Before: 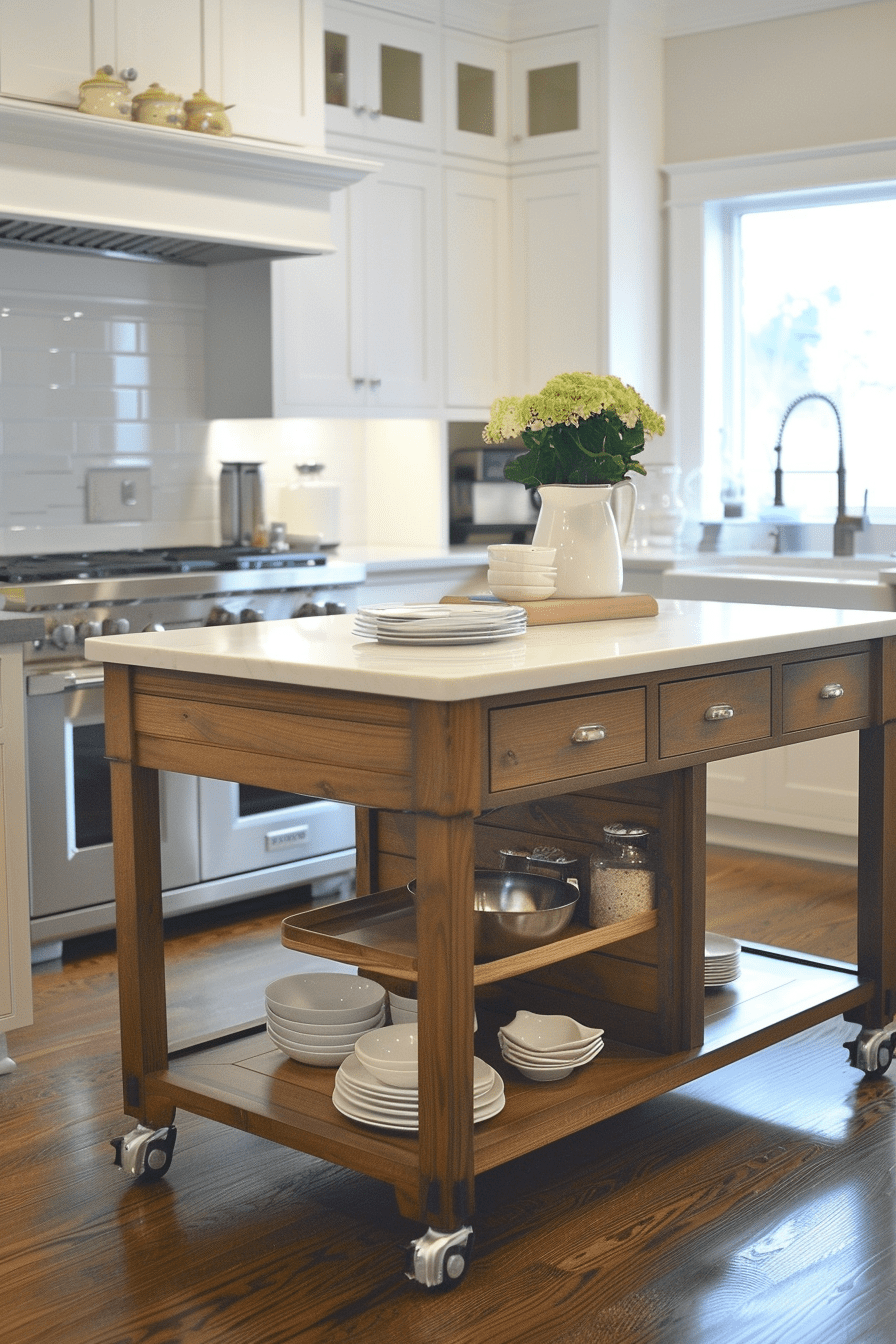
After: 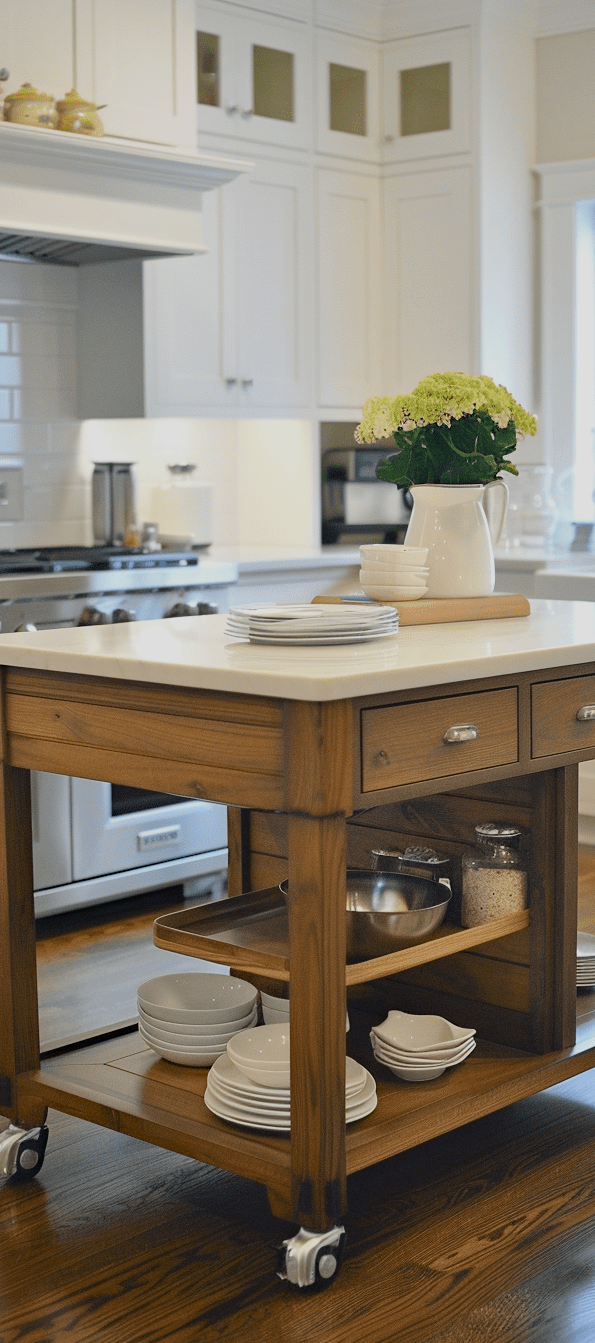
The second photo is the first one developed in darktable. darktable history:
crop and rotate: left 14.295%, right 19.293%
tone equalizer: on, module defaults
color balance rgb: shadows lift › chroma 0.909%, shadows lift › hue 115.94°, perceptual saturation grading › global saturation 1.574%, perceptual saturation grading › highlights -1.855%, perceptual saturation grading › mid-tones 3.69%, perceptual saturation grading › shadows 8.529%
haze removal: compatibility mode true, adaptive false
filmic rgb: black relative exposure -8 EV, white relative exposure 3.78 EV, threshold 3.05 EV, hardness 4.39, enable highlight reconstruction true
